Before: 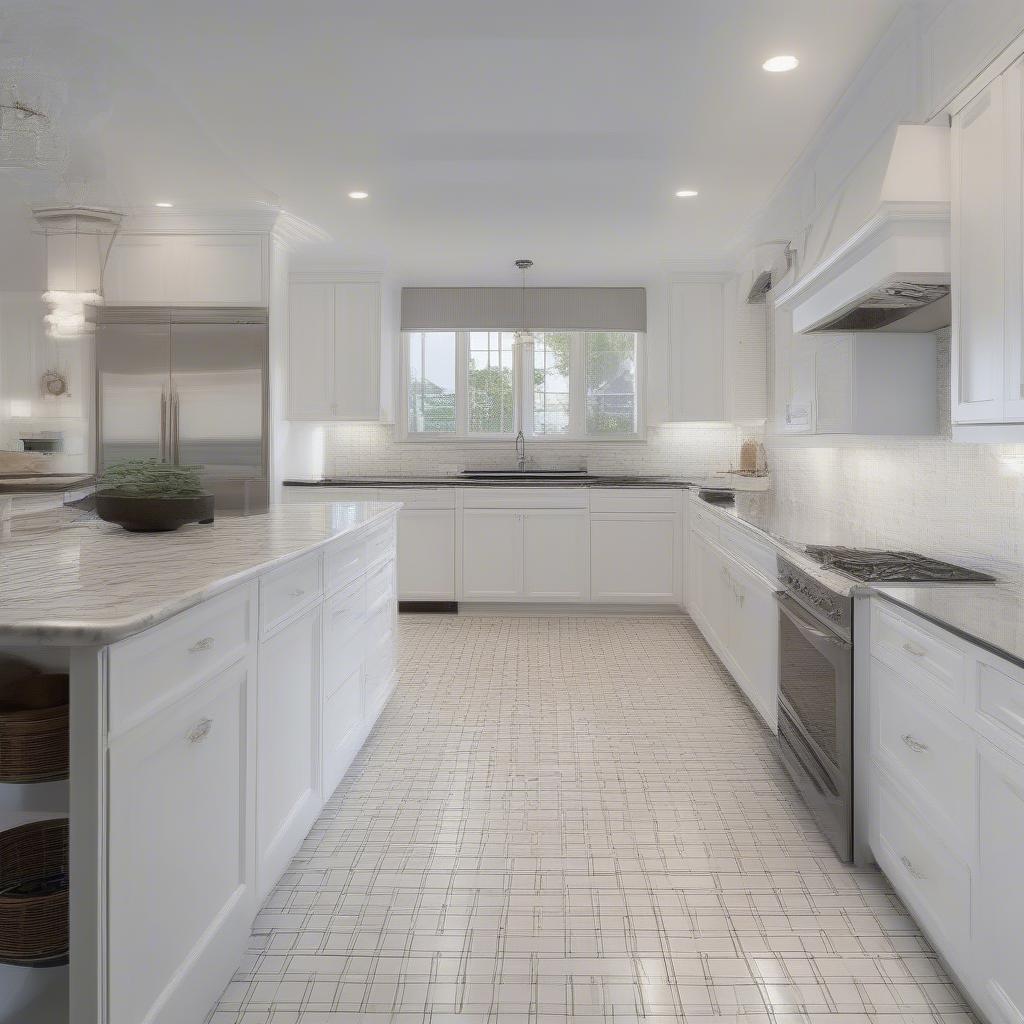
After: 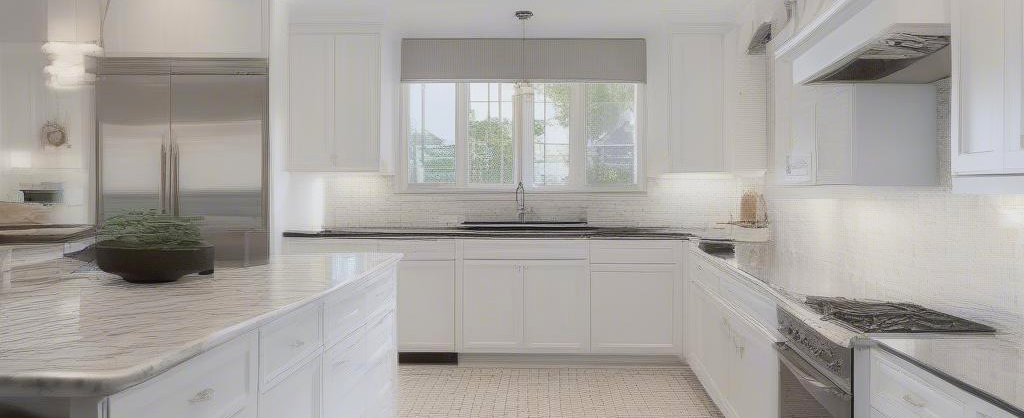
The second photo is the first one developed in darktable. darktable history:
crop and rotate: top 24.318%, bottom 34.779%
exposure: exposure -0.491 EV, compensate highlight preservation false
contrast brightness saturation: contrast 0.205, brightness 0.161, saturation 0.22
